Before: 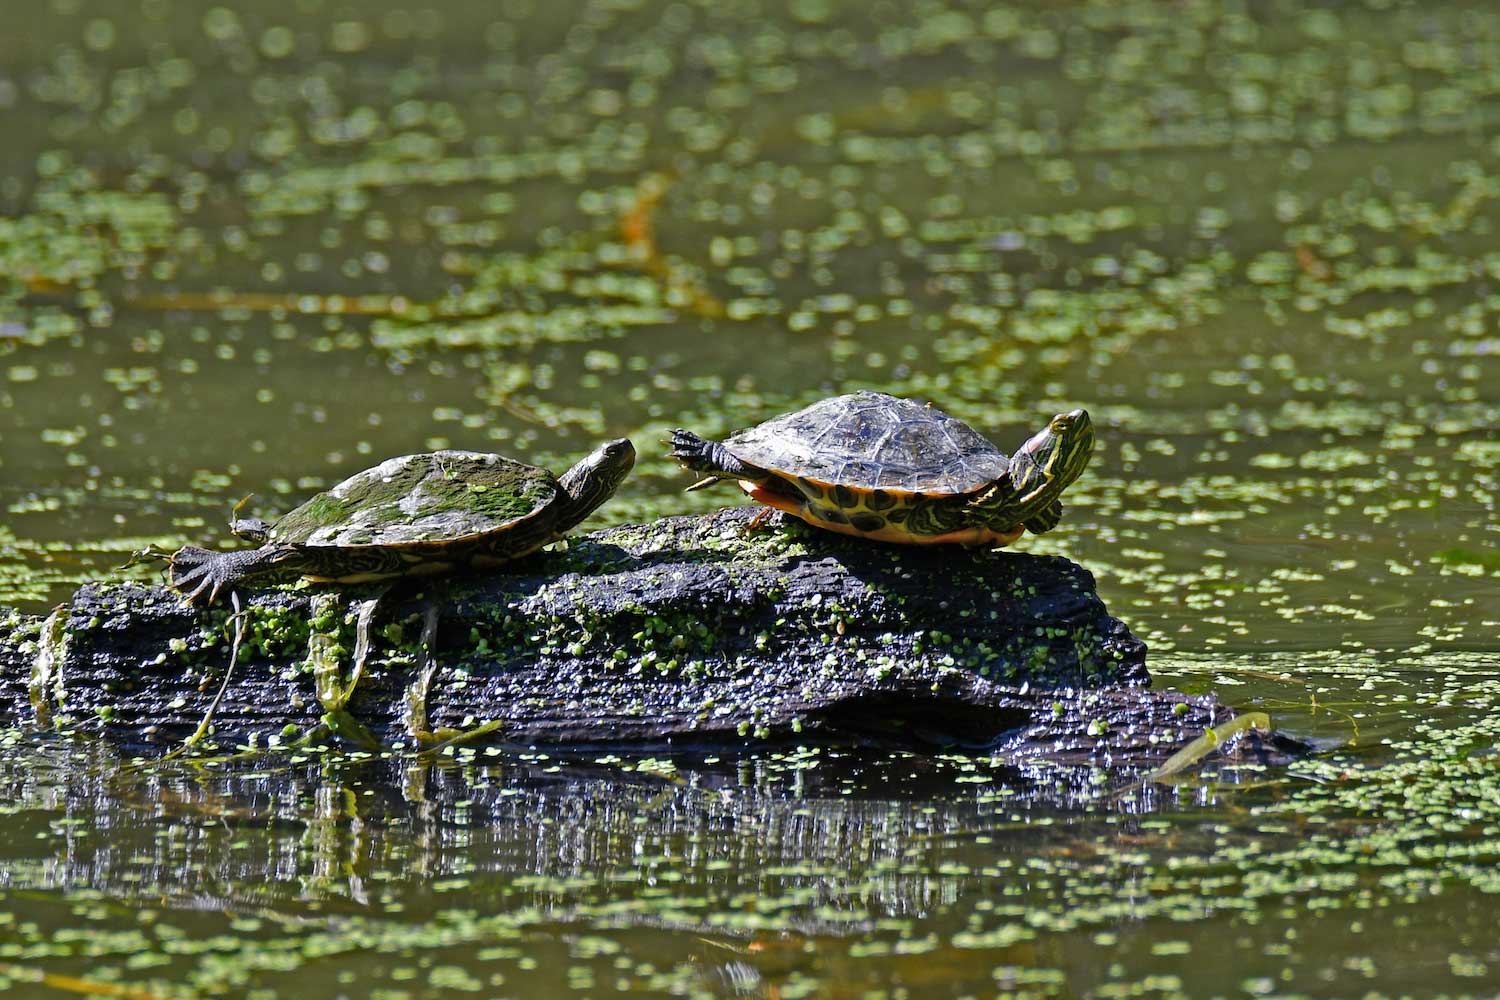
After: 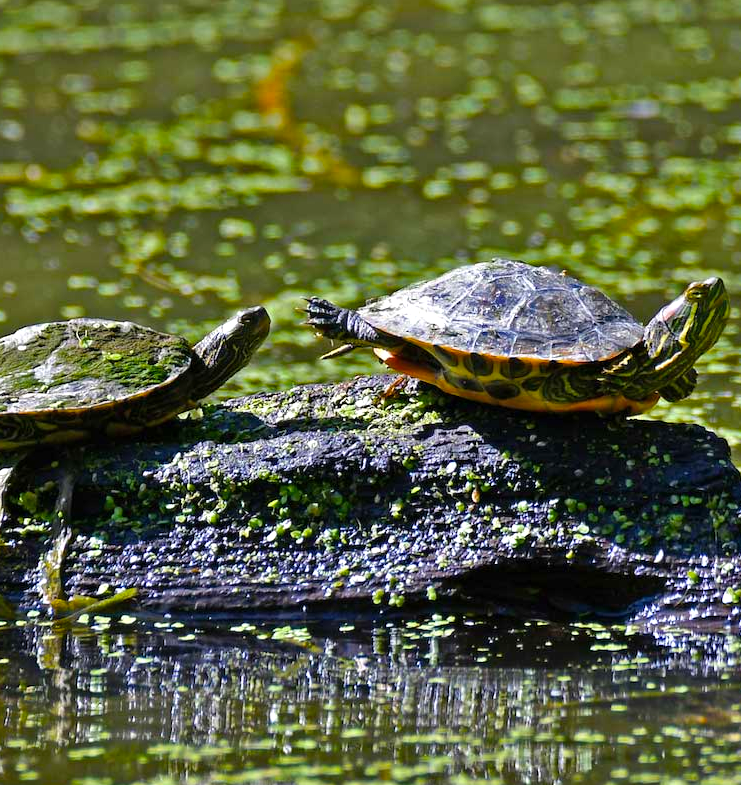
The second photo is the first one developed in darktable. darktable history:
exposure: exposure 0.2 EV, compensate highlight preservation false
crop and rotate: angle 0.02°, left 24.353%, top 13.219%, right 26.156%, bottom 8.224%
color balance rgb: perceptual saturation grading › global saturation 20%, global vibrance 20%
